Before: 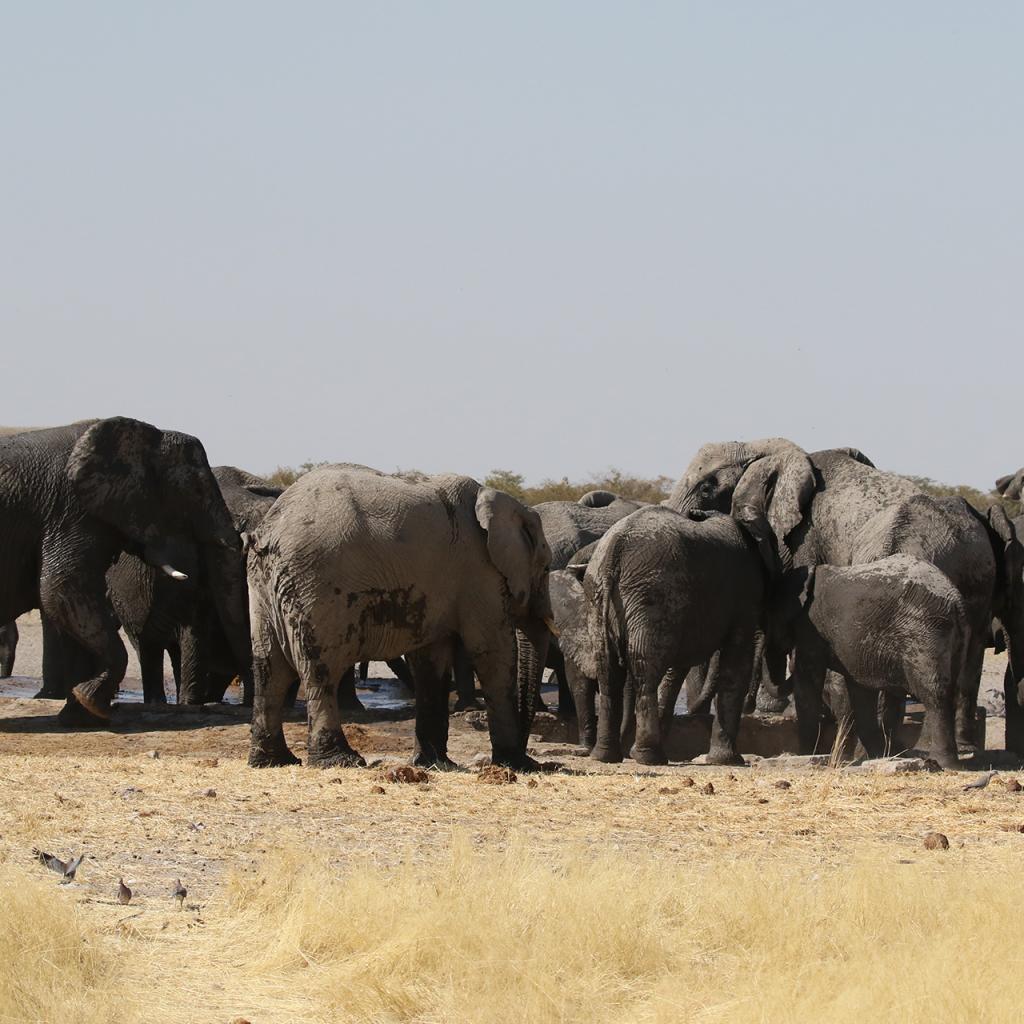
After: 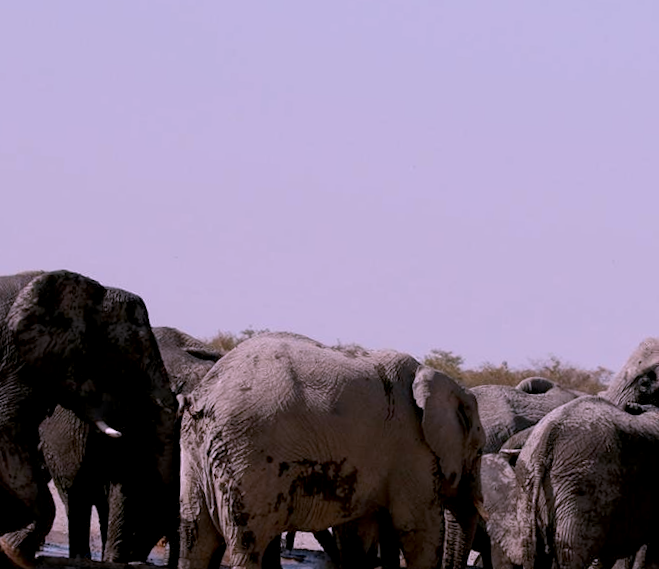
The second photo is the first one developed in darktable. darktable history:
color correction: highlights a* 15.46, highlights b* -20.56
crop and rotate: angle -4.99°, left 2.122%, top 6.945%, right 27.566%, bottom 30.519%
local contrast: highlights 100%, shadows 100%, detail 120%, midtone range 0.2
exposure: black level correction 0.009, exposure -0.159 EV, compensate highlight preservation false
rotate and perspective: rotation -1°, crop left 0.011, crop right 0.989, crop top 0.025, crop bottom 0.975
tone equalizer: on, module defaults
white balance: emerald 1
